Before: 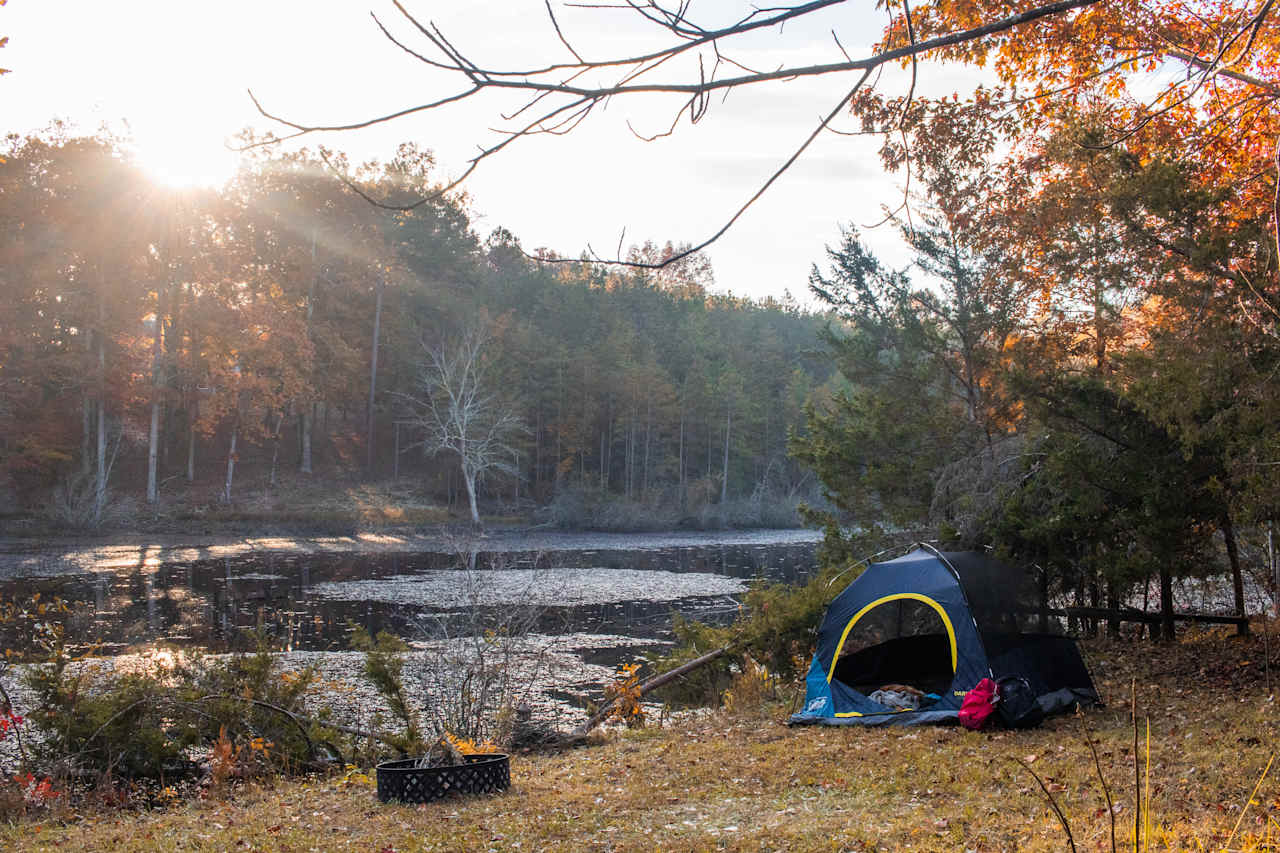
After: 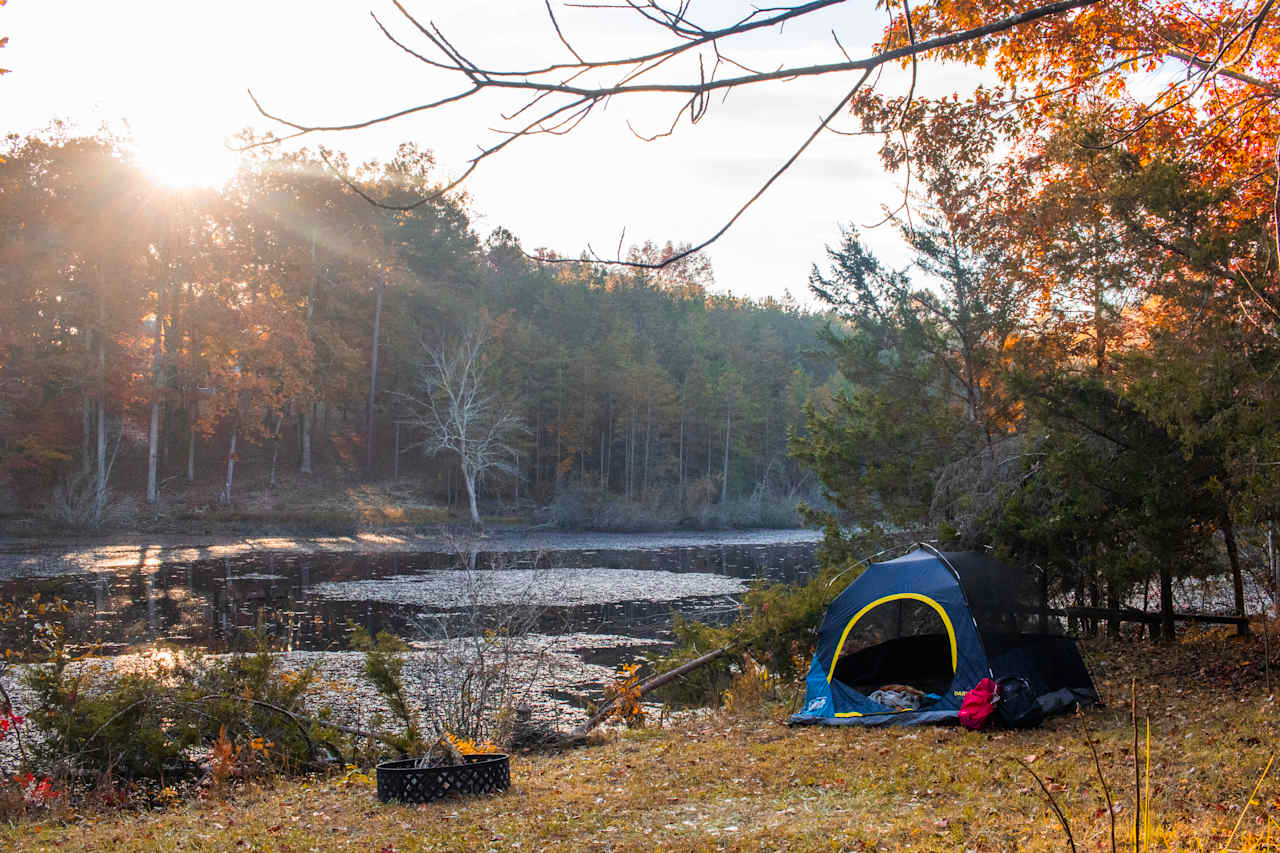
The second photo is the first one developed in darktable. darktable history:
contrast brightness saturation: contrast 0.076, saturation 0.203
